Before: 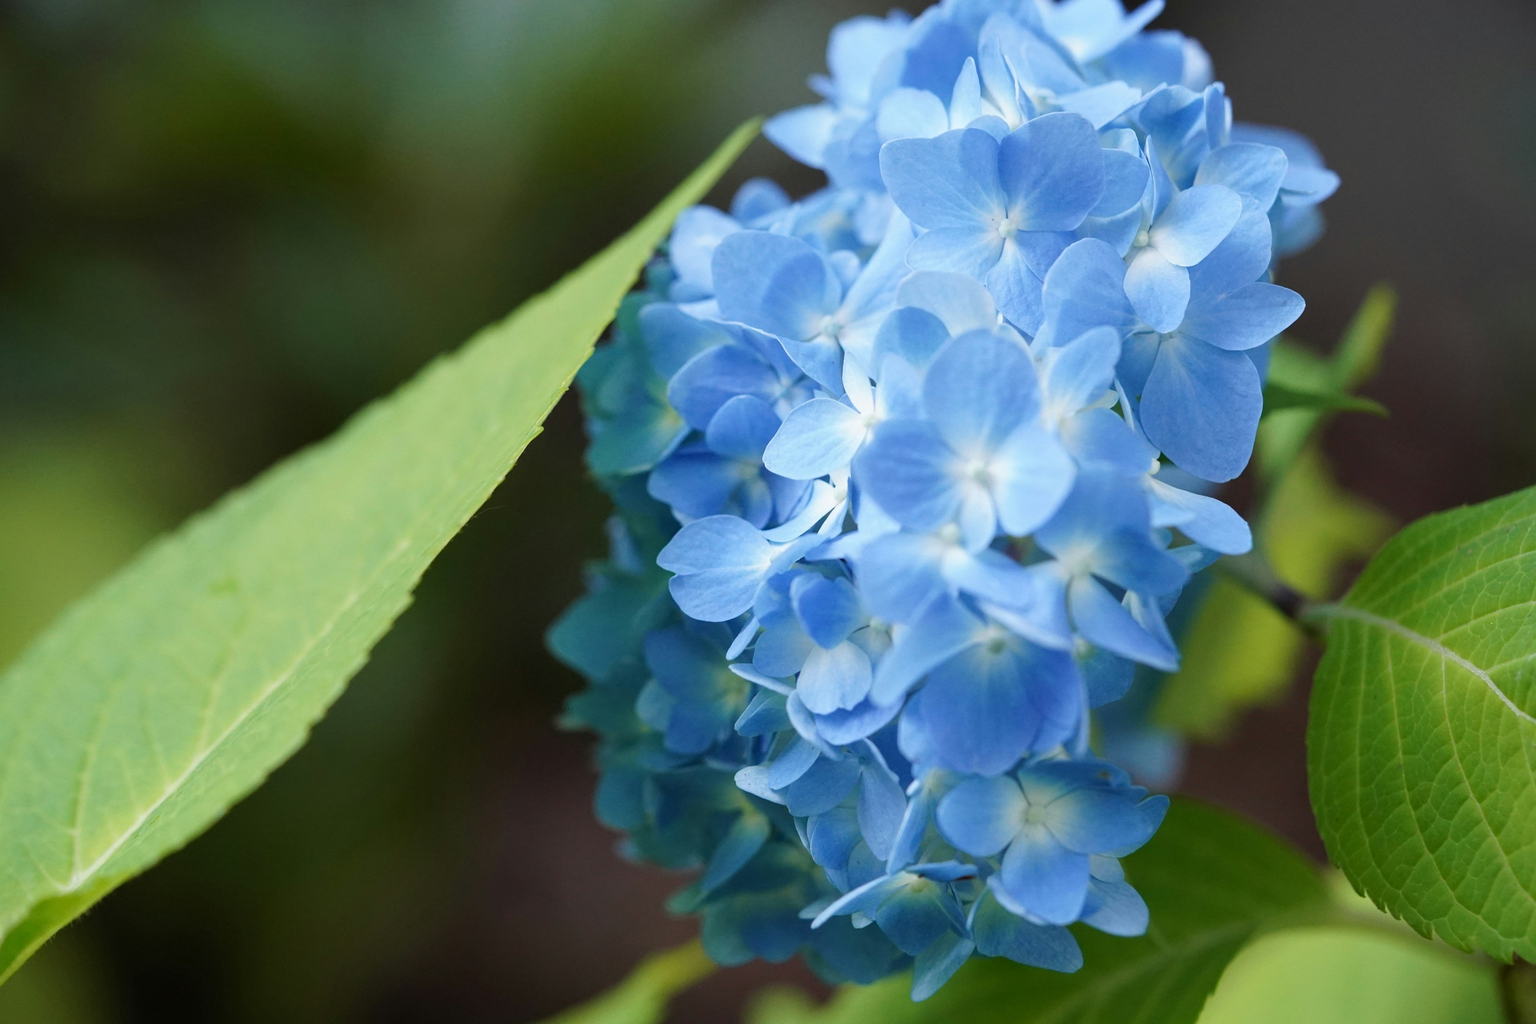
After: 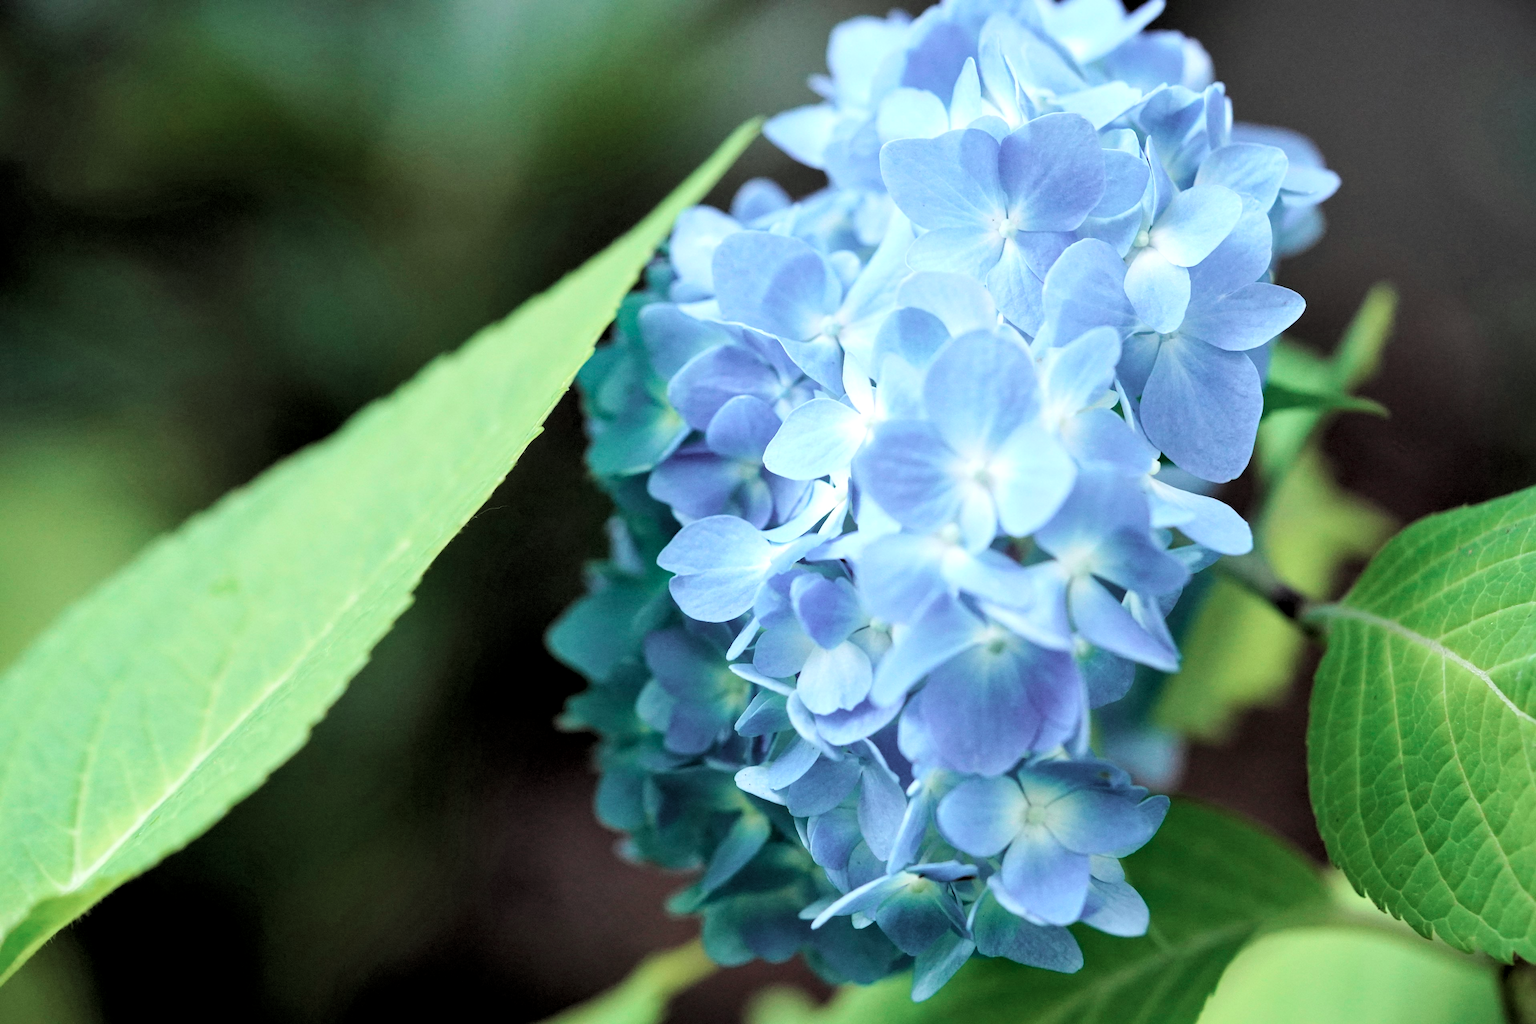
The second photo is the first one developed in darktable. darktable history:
local contrast: mode bilateral grid, contrast 25, coarseness 50, detail 123%, midtone range 0.2
tone curve: curves: ch0 [(0, 0) (0.004, 0.001) (0.133, 0.112) (0.325, 0.362) (0.832, 0.893) (1, 1)], color space Lab, linked channels, preserve colors none
color contrast: blue-yellow contrast 0.62
rgb levels: levels [[0.01, 0.419, 0.839], [0, 0.5, 1], [0, 0.5, 1]]
contrast brightness saturation: contrast 0.04, saturation 0.16
